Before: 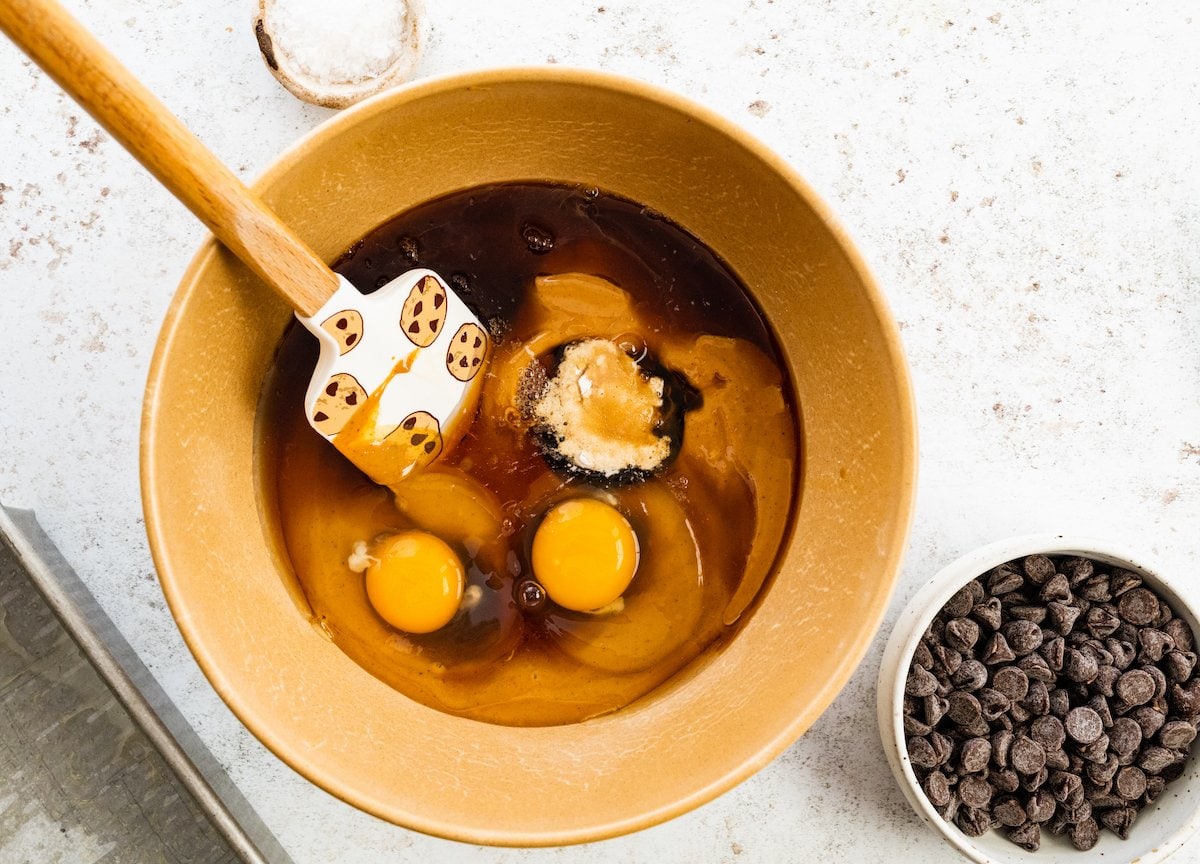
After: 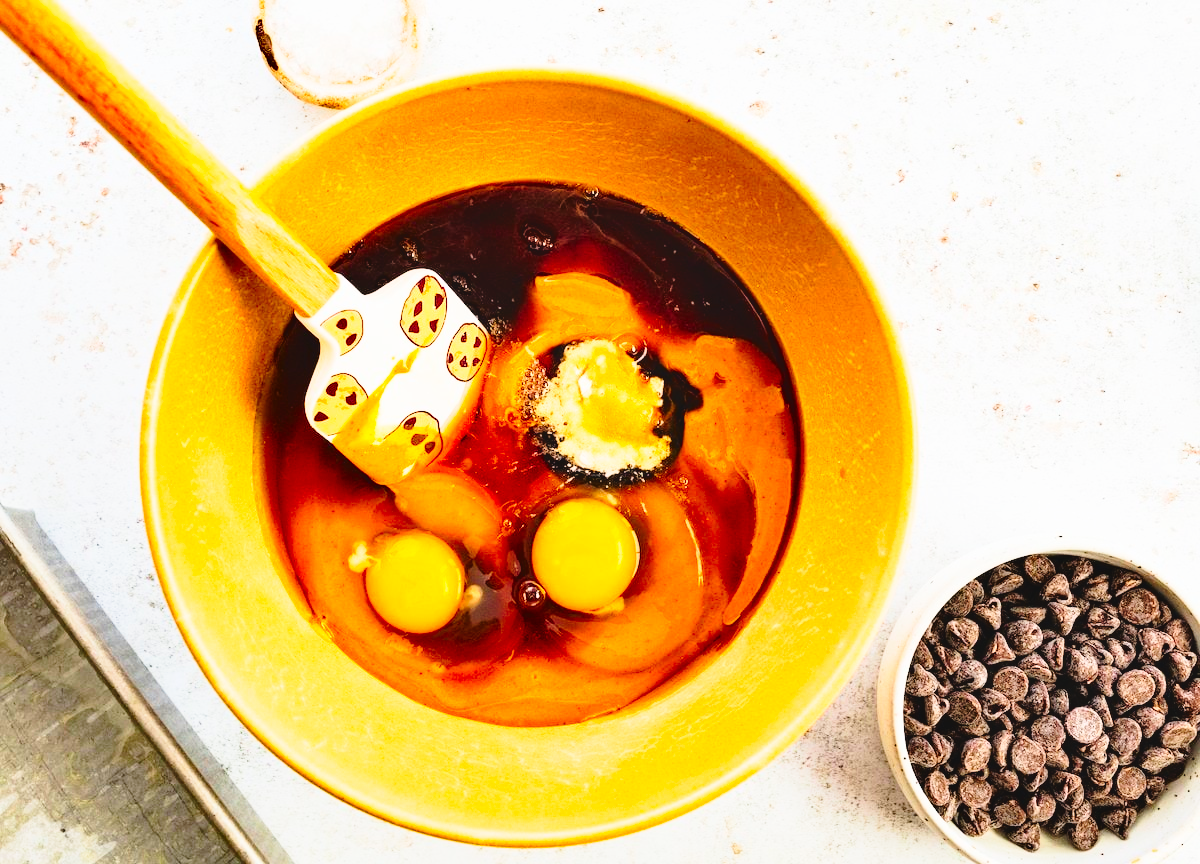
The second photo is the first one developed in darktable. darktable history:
color correction: highlights b* -0.033, saturation 1.84
shadows and highlights: white point adjustment 0.073, soften with gaussian
exposure: black level correction -0.025, exposure -0.119 EV, compensate exposure bias true, compensate highlight preservation false
base curve: curves: ch0 [(0, 0) (0.028, 0.03) (0.121, 0.232) (0.46, 0.748) (0.859, 0.968) (1, 1)], preserve colors none
tone curve: curves: ch0 [(0, 0) (0.003, 0.03) (0.011, 0.03) (0.025, 0.033) (0.044, 0.035) (0.069, 0.04) (0.1, 0.046) (0.136, 0.052) (0.177, 0.08) (0.224, 0.121) (0.277, 0.225) (0.335, 0.343) (0.399, 0.456) (0.468, 0.555) (0.543, 0.647) (0.623, 0.732) (0.709, 0.808) (0.801, 0.886) (0.898, 0.947) (1, 1)], color space Lab, independent channels, preserve colors none
